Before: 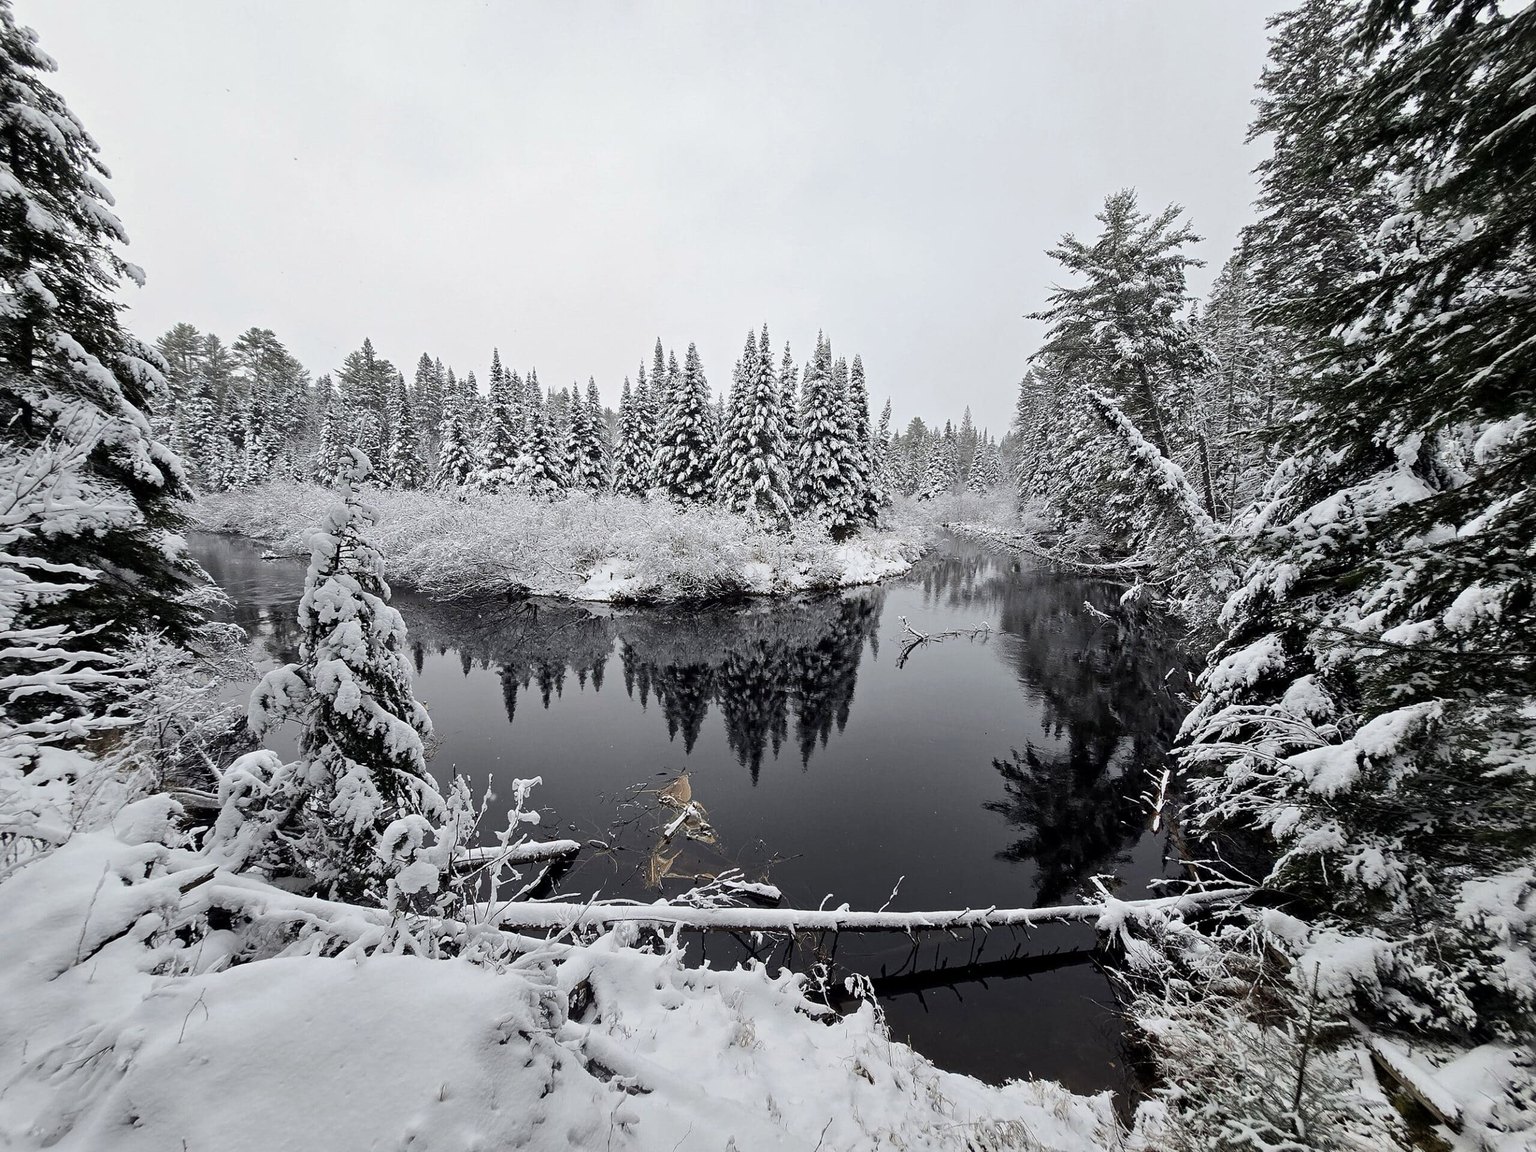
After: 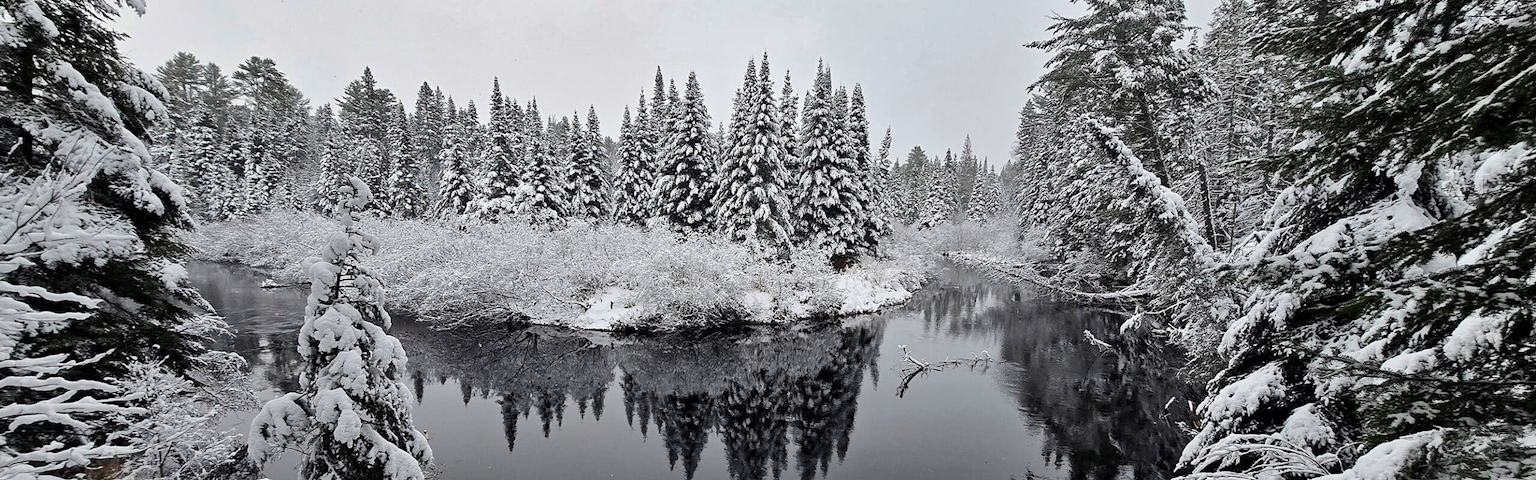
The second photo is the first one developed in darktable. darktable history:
crop and rotate: top 23.566%, bottom 34.669%
shadows and highlights: soften with gaussian
